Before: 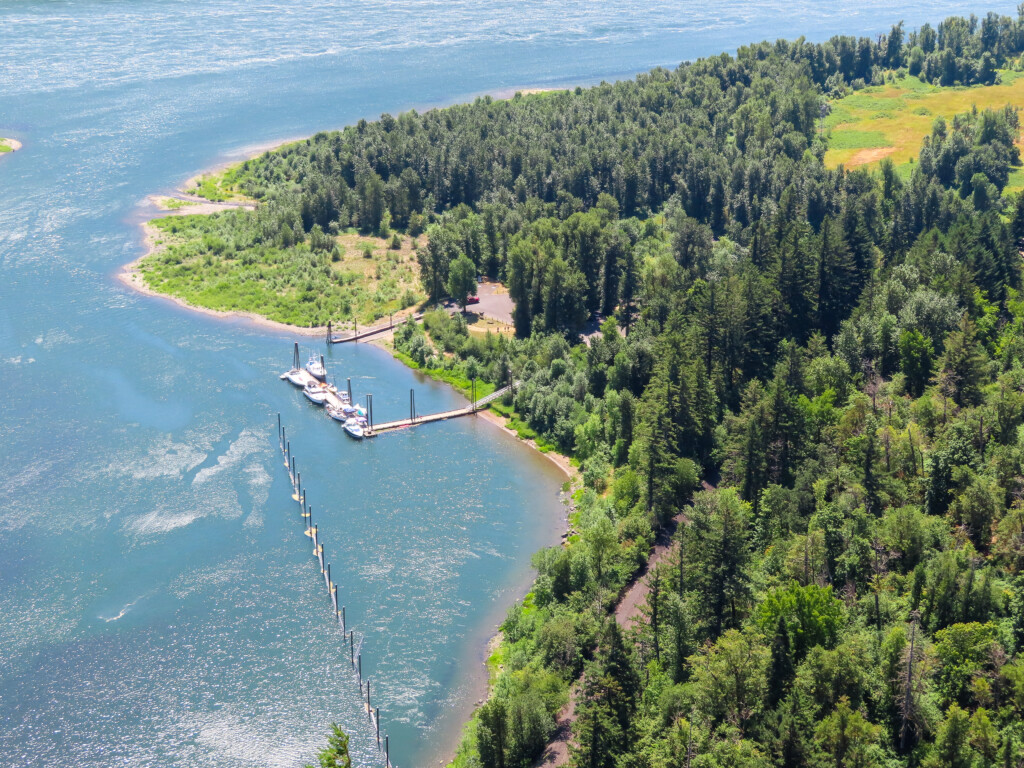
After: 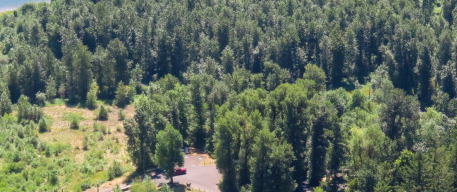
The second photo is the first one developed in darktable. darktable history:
white balance: emerald 1
crop: left 28.64%, top 16.832%, right 26.637%, bottom 58.055%
